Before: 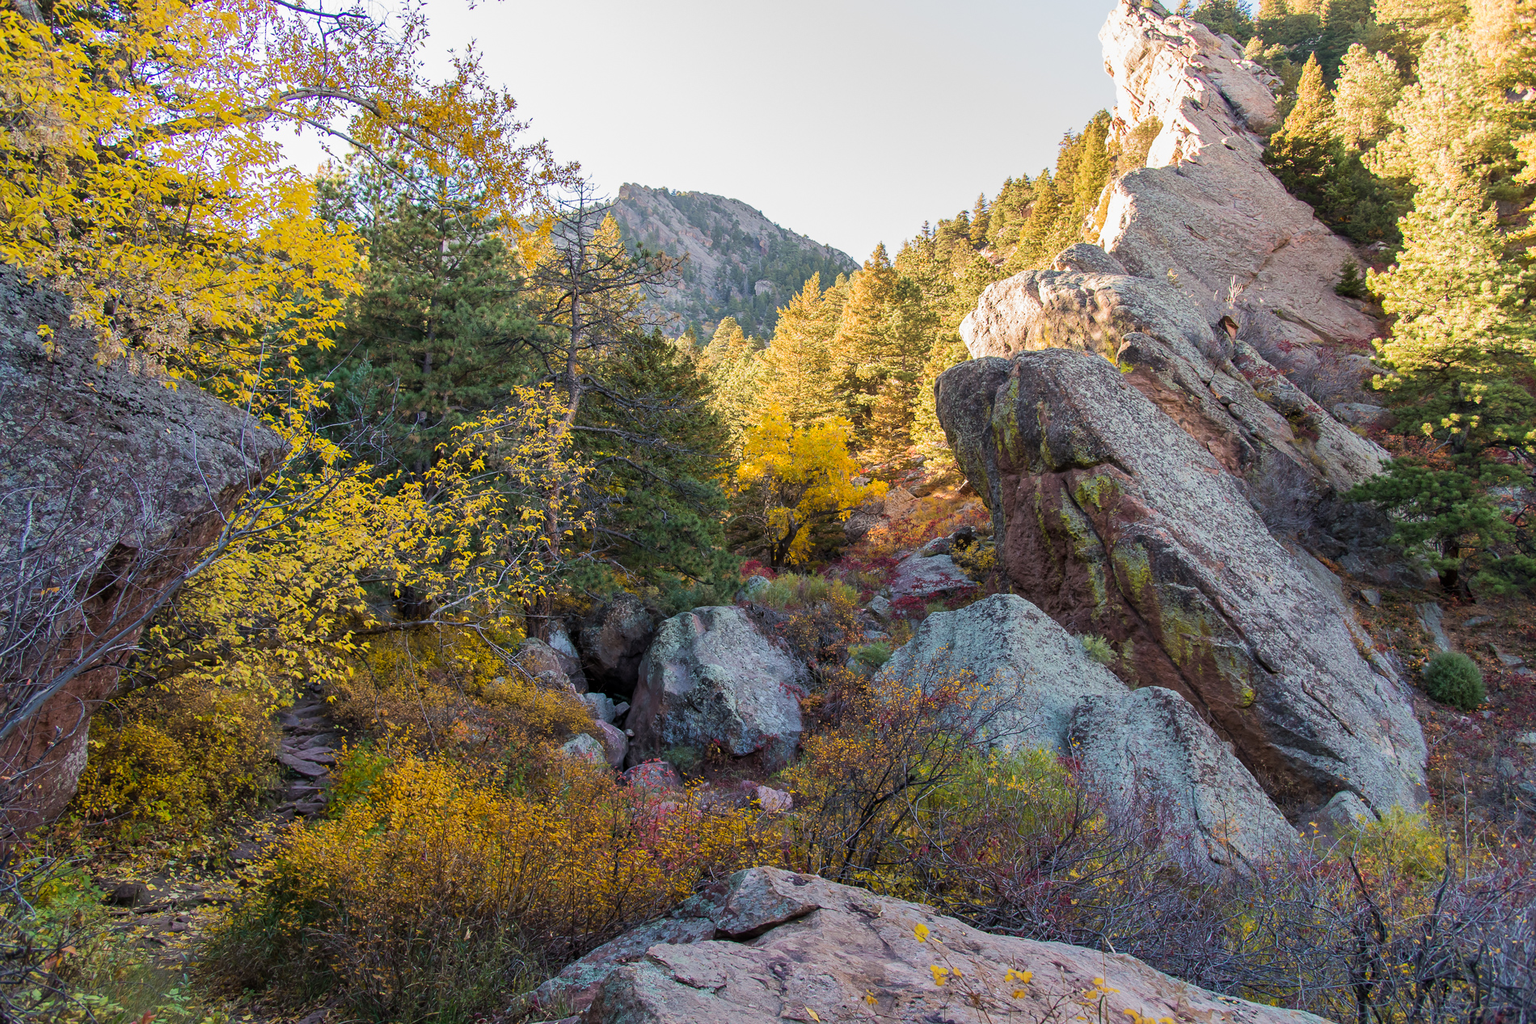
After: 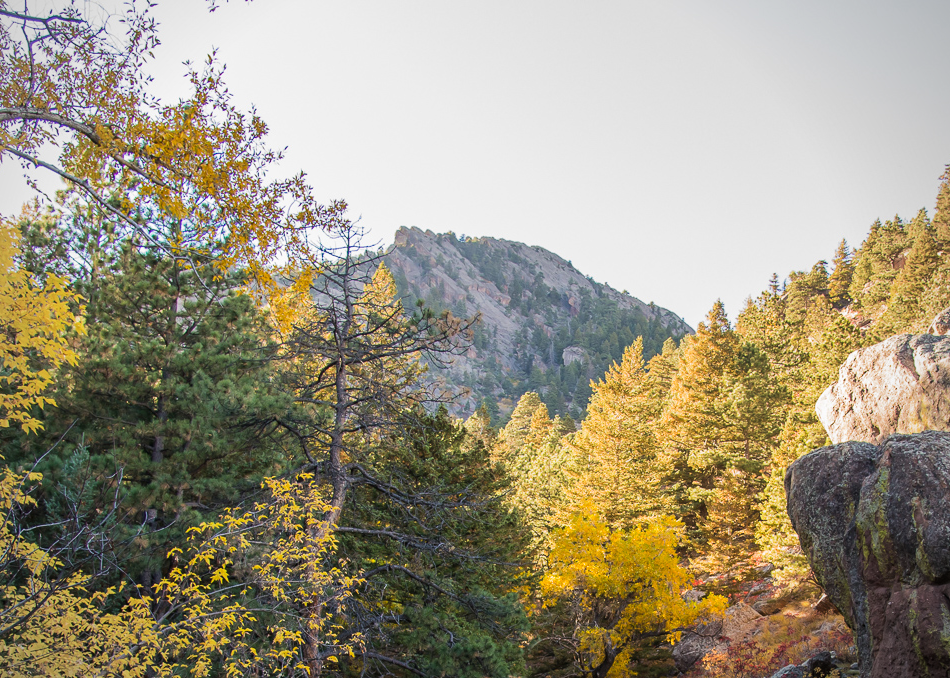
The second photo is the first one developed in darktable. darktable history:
vignetting: fall-off radius 60.92%
crop: left 19.556%, right 30.401%, bottom 46.458%
